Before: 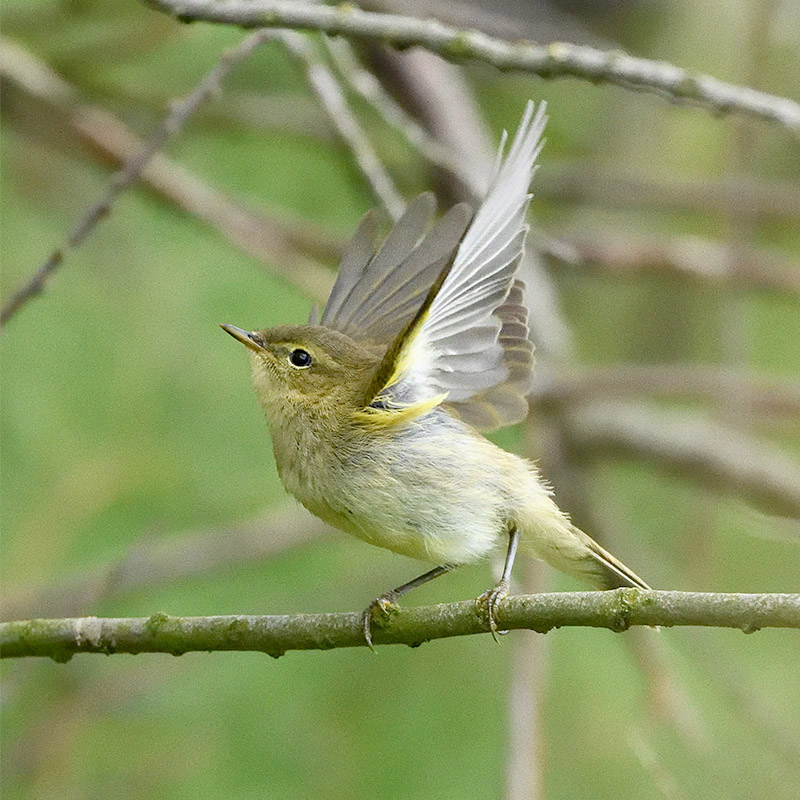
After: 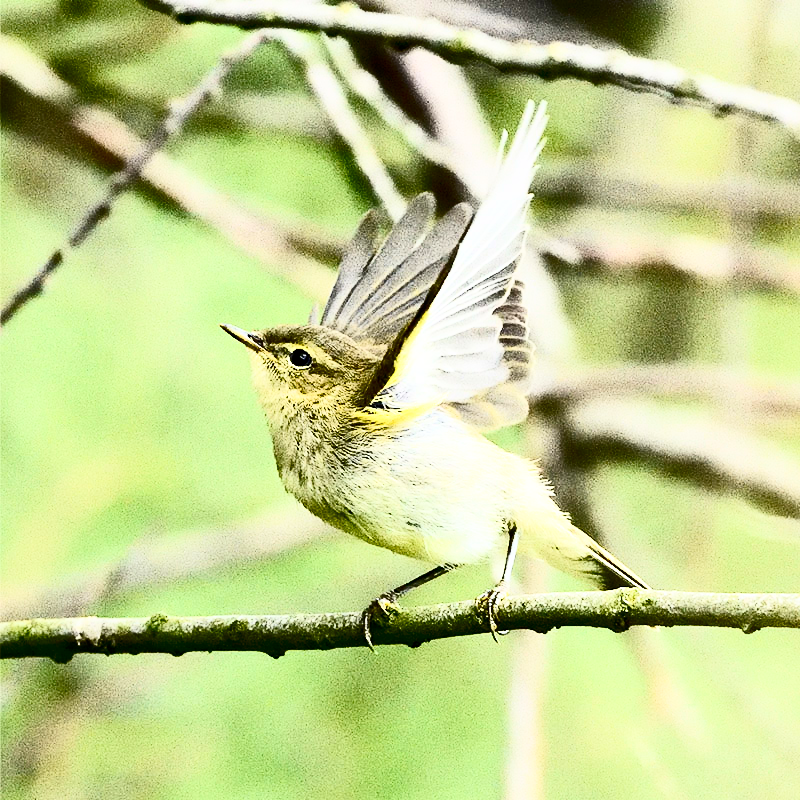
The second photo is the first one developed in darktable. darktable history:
filmic rgb: black relative exposure -6.3 EV, white relative exposure 2.8 EV, threshold 3 EV, target black luminance 0%, hardness 4.6, latitude 67.35%, contrast 1.292, shadows ↔ highlights balance -3.5%, preserve chrominance no, color science v4 (2020), contrast in shadows soft, enable highlight reconstruction true
contrast brightness saturation: contrast 0.93, brightness 0.2
